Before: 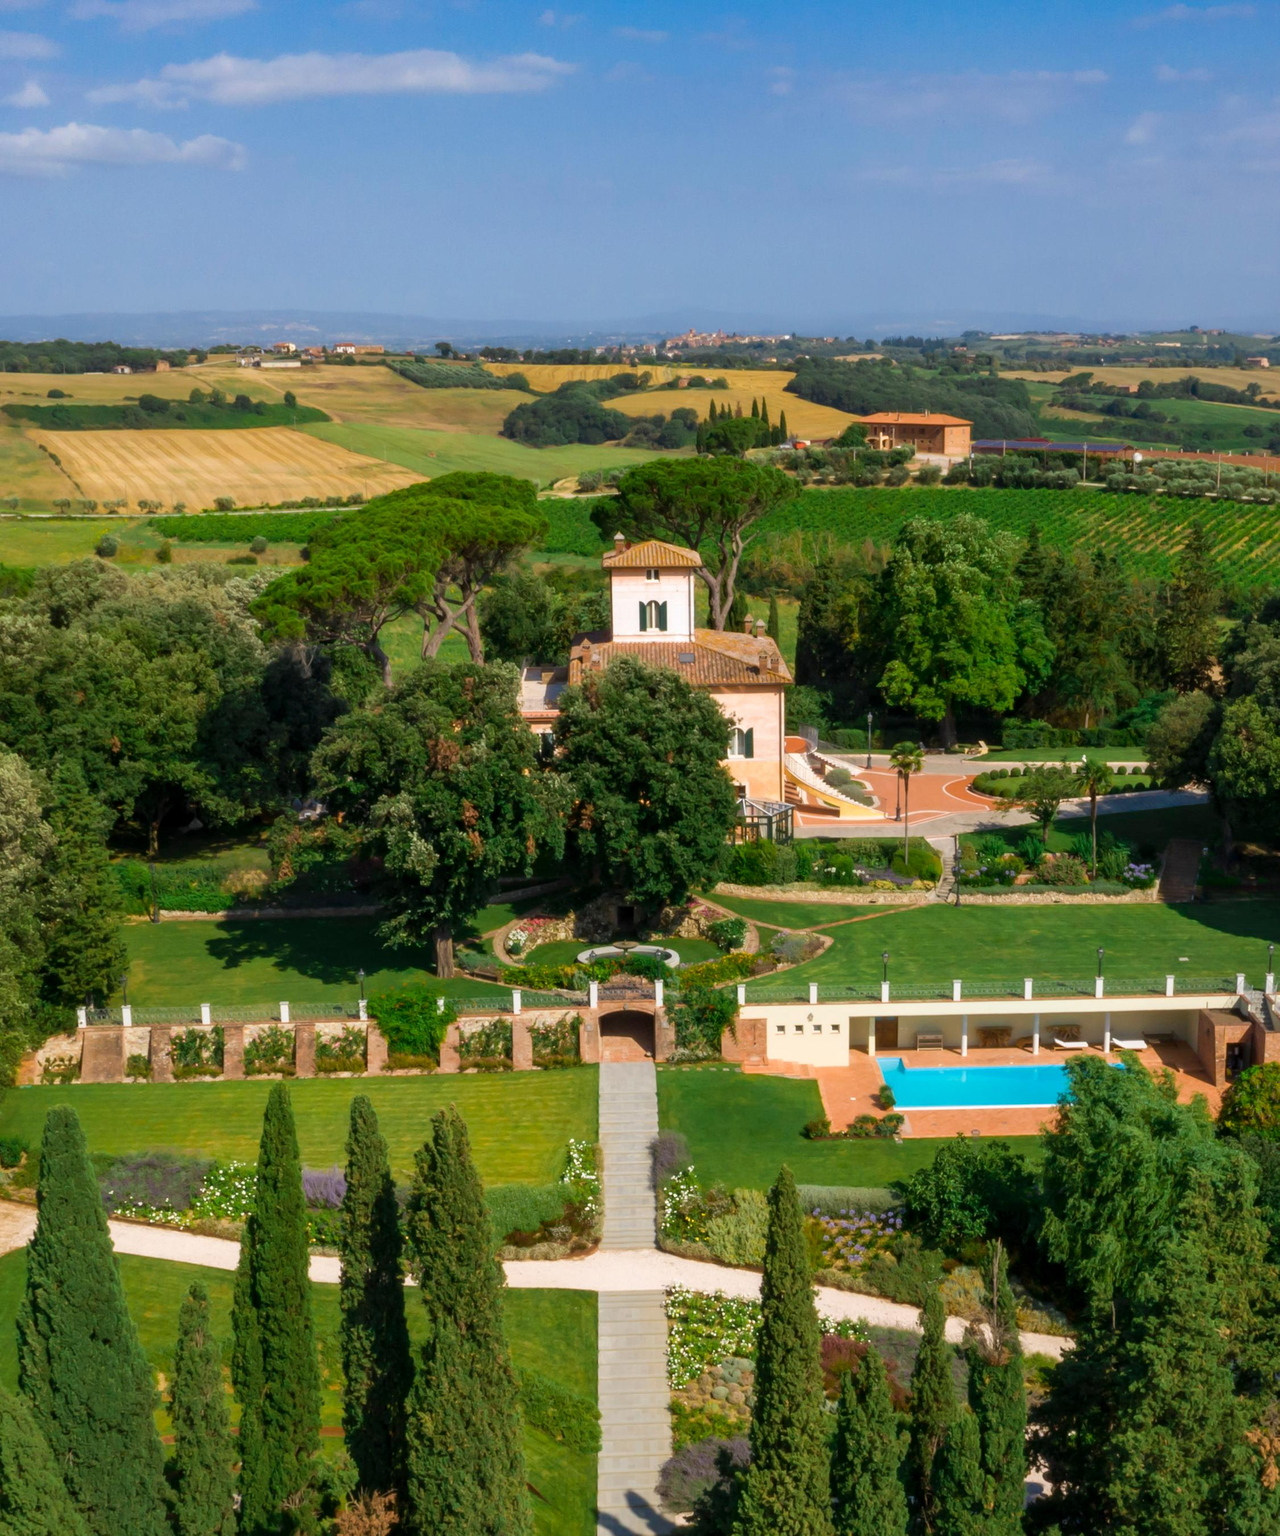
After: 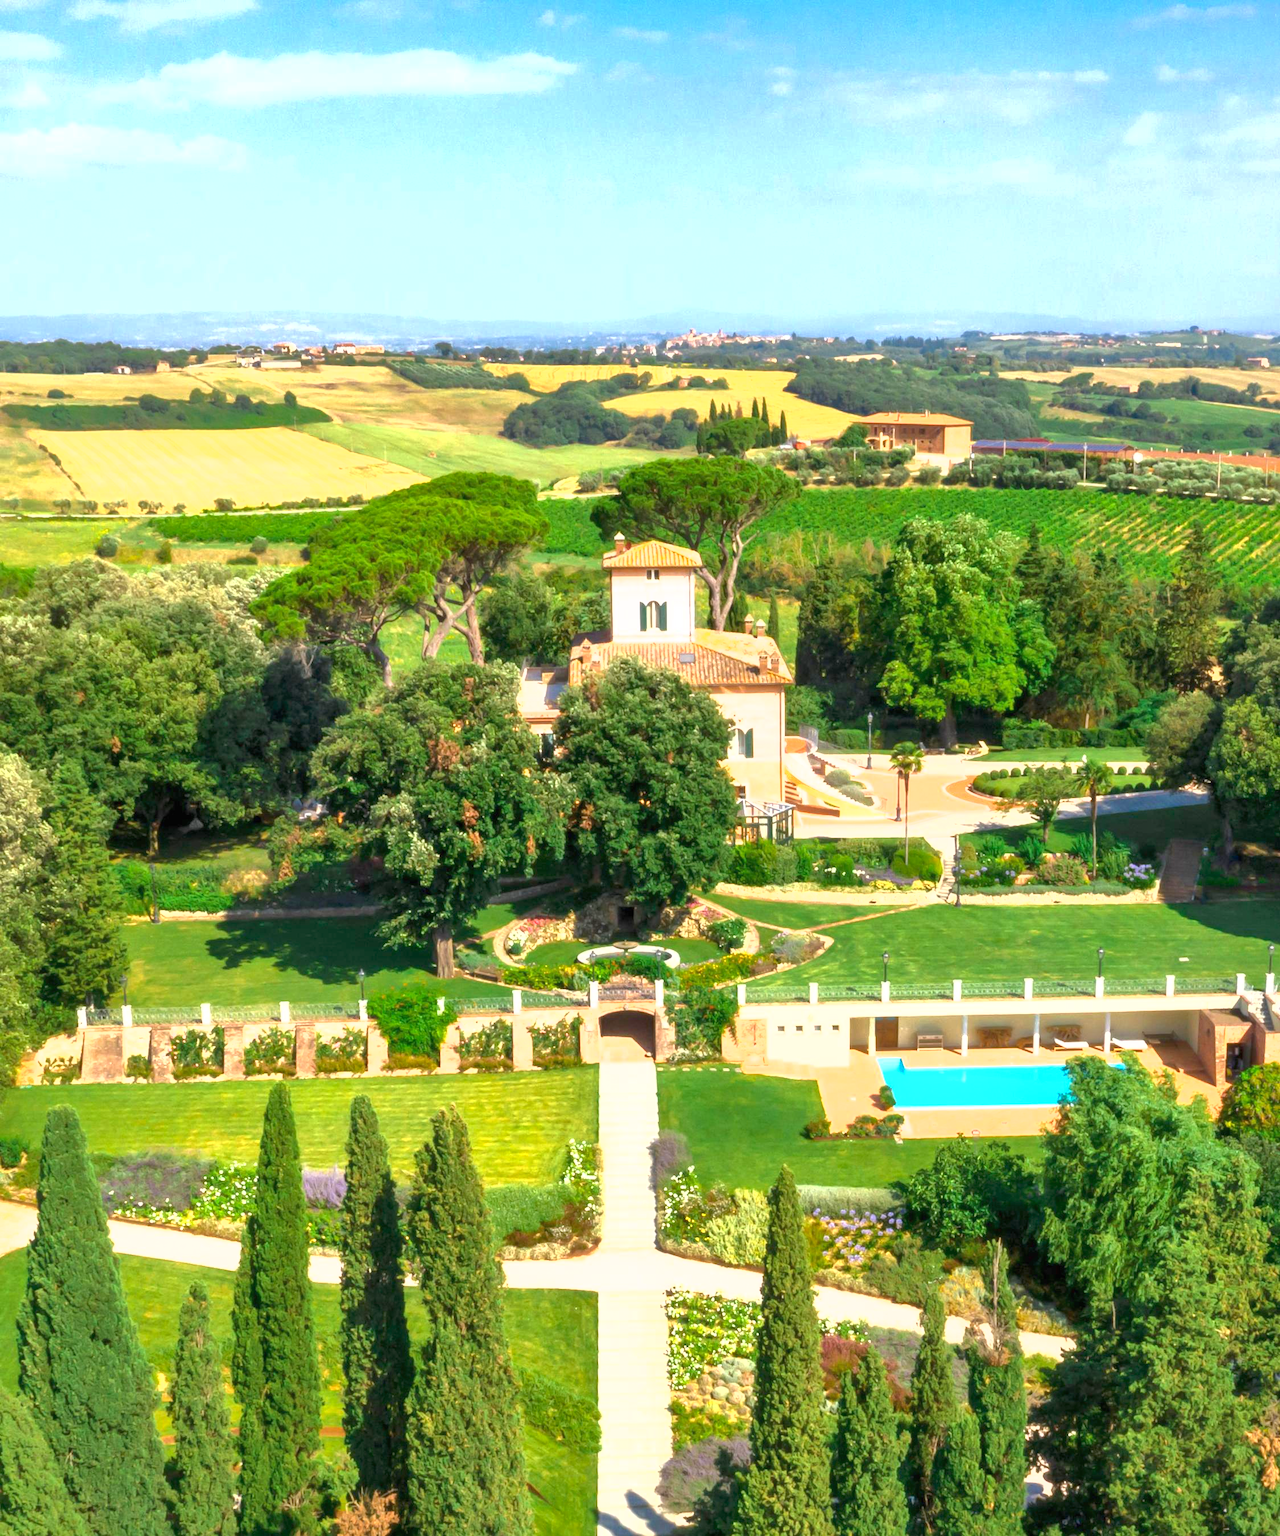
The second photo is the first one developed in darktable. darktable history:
exposure: black level correction 0, exposure 1.568 EV, compensate highlight preservation false
shadows and highlights: highlights color adjustment 0.093%
